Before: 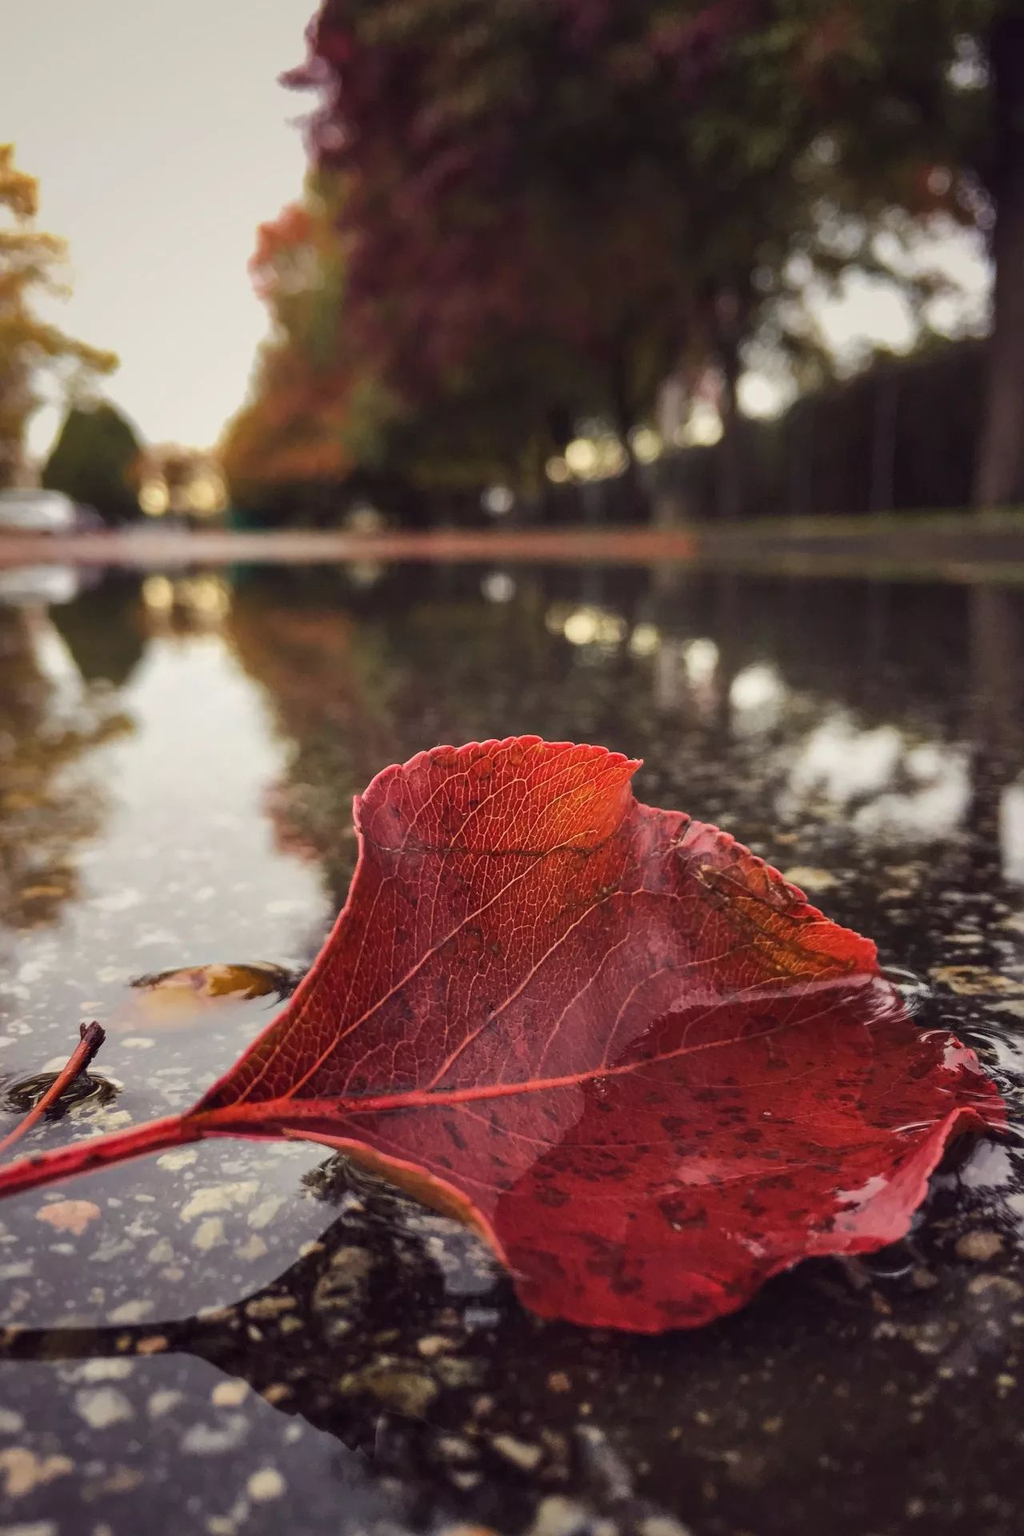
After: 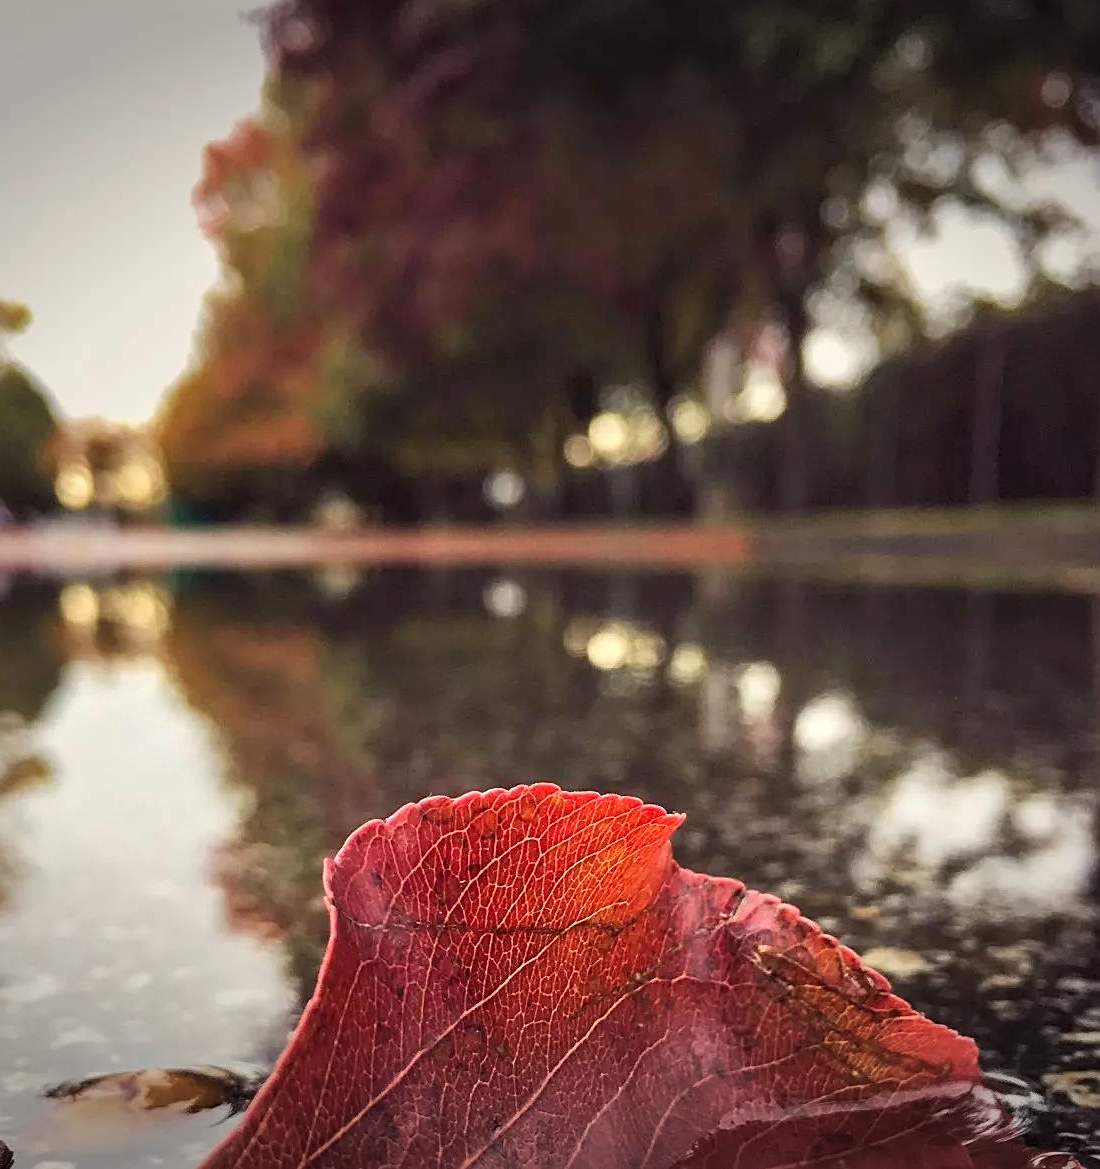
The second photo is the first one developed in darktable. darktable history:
contrast equalizer: octaves 7, y [[0.524, 0.538, 0.547, 0.548, 0.538, 0.524], [0.5 ×6], [0.5 ×6], [0 ×6], [0 ×6]]
sharpen: on, module defaults
contrast brightness saturation: contrast 0.028, brightness 0.066, saturation 0.131
vignetting: fall-off start 99.7%, brightness -0.407, saturation -0.309, width/height ratio 1.307
crop and rotate: left 9.246%, top 7.112%, right 4.814%, bottom 31.988%
